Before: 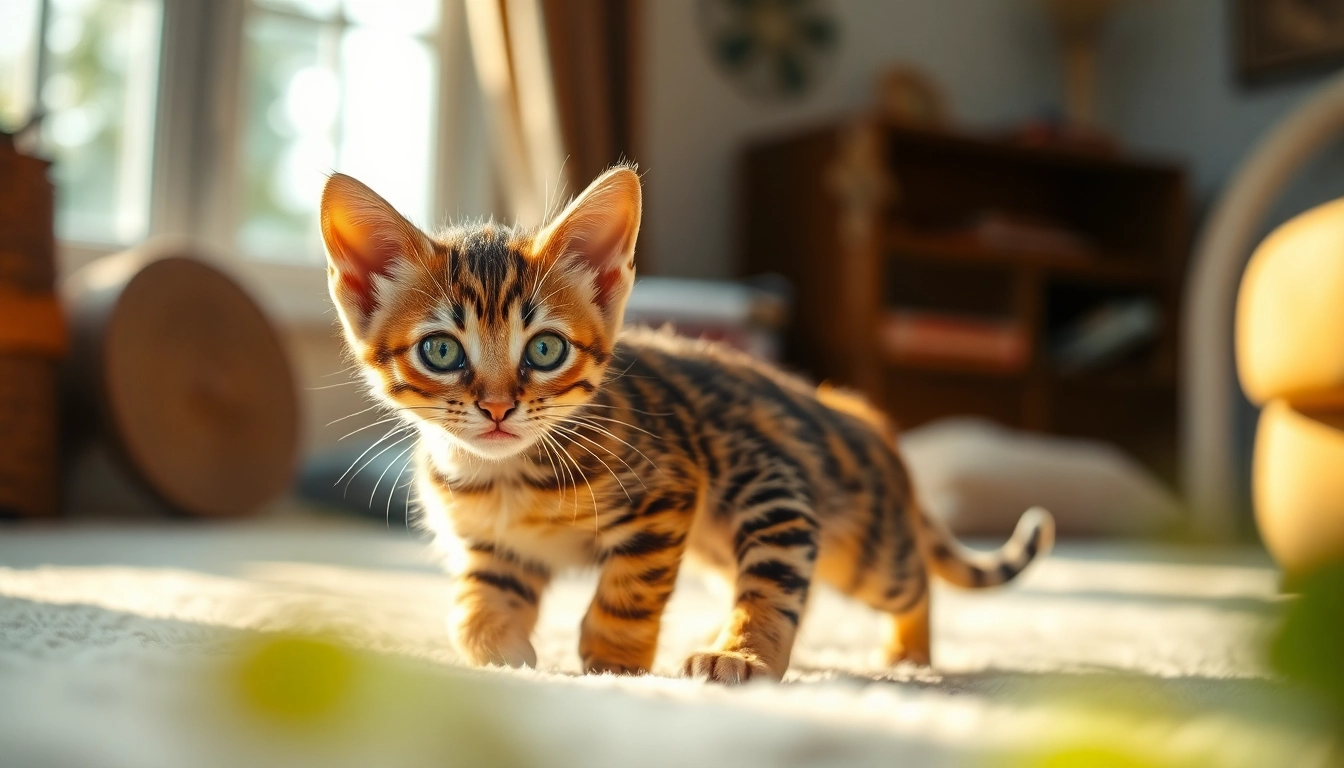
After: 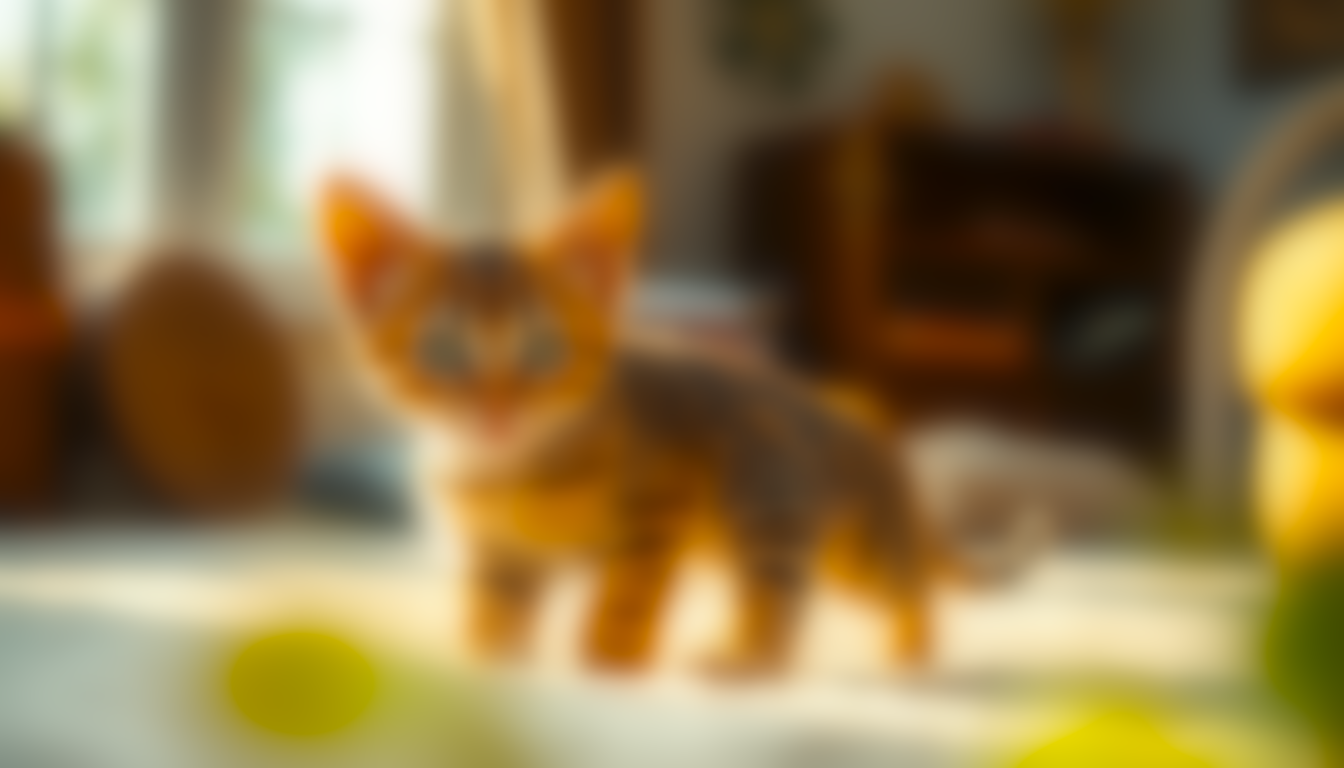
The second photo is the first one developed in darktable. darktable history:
lowpass: radius 16, unbound 0
color balance rgb: perceptual saturation grading › global saturation 25%, global vibrance 20%
sharpen: on, module defaults
